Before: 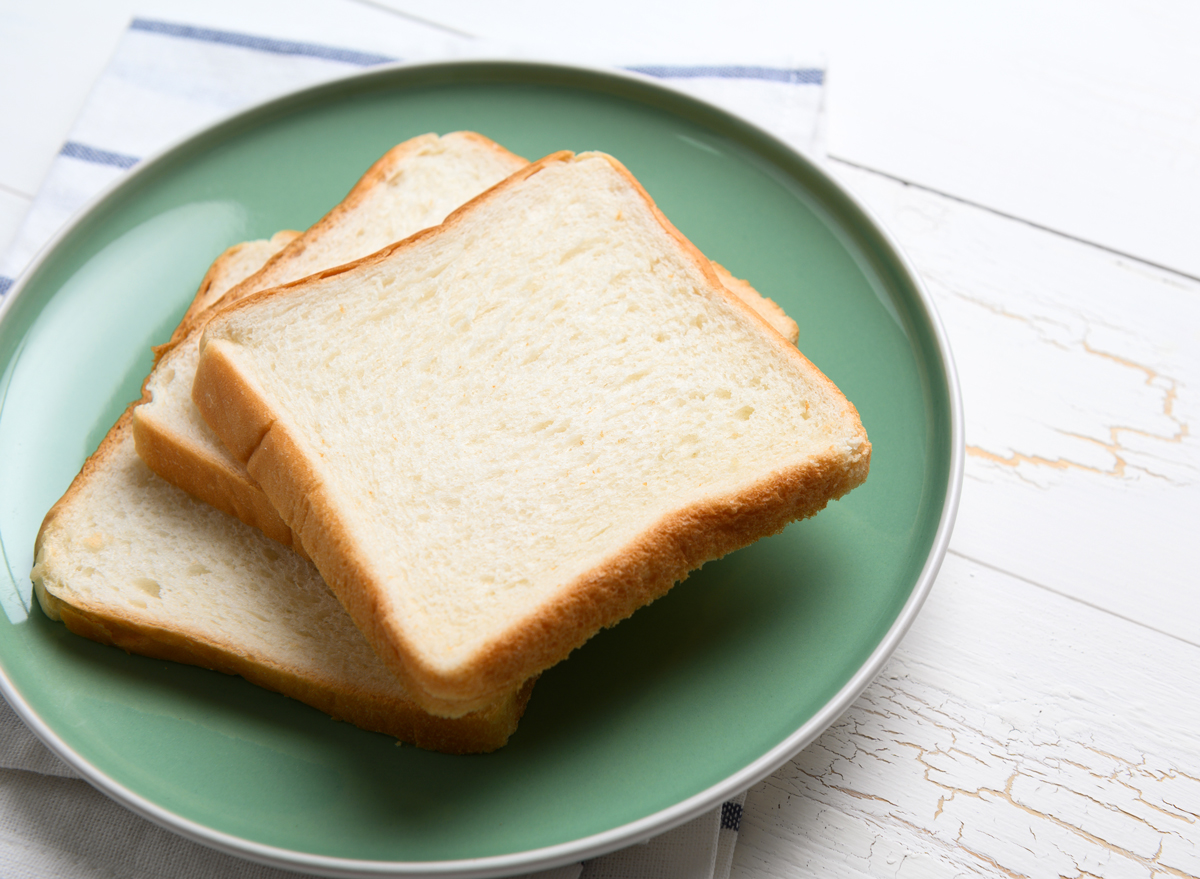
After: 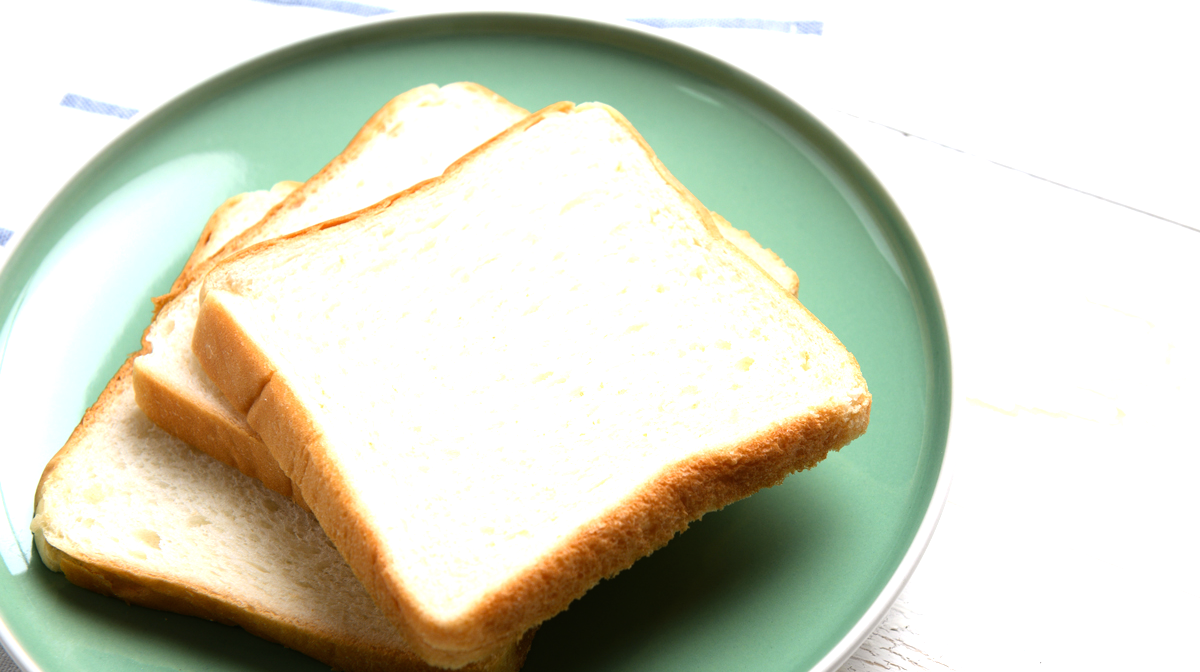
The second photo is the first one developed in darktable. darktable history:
crop: top 5.624%, bottom 17.901%
tone equalizer: -8 EV -0.715 EV, -7 EV -0.708 EV, -6 EV -0.636 EV, -5 EV -0.392 EV, -3 EV 0.382 EV, -2 EV 0.6 EV, -1 EV 0.683 EV, +0 EV 0.768 EV, mask exposure compensation -0.505 EV
local contrast: mode bilateral grid, contrast 99, coarseness 99, detail 94%, midtone range 0.2
